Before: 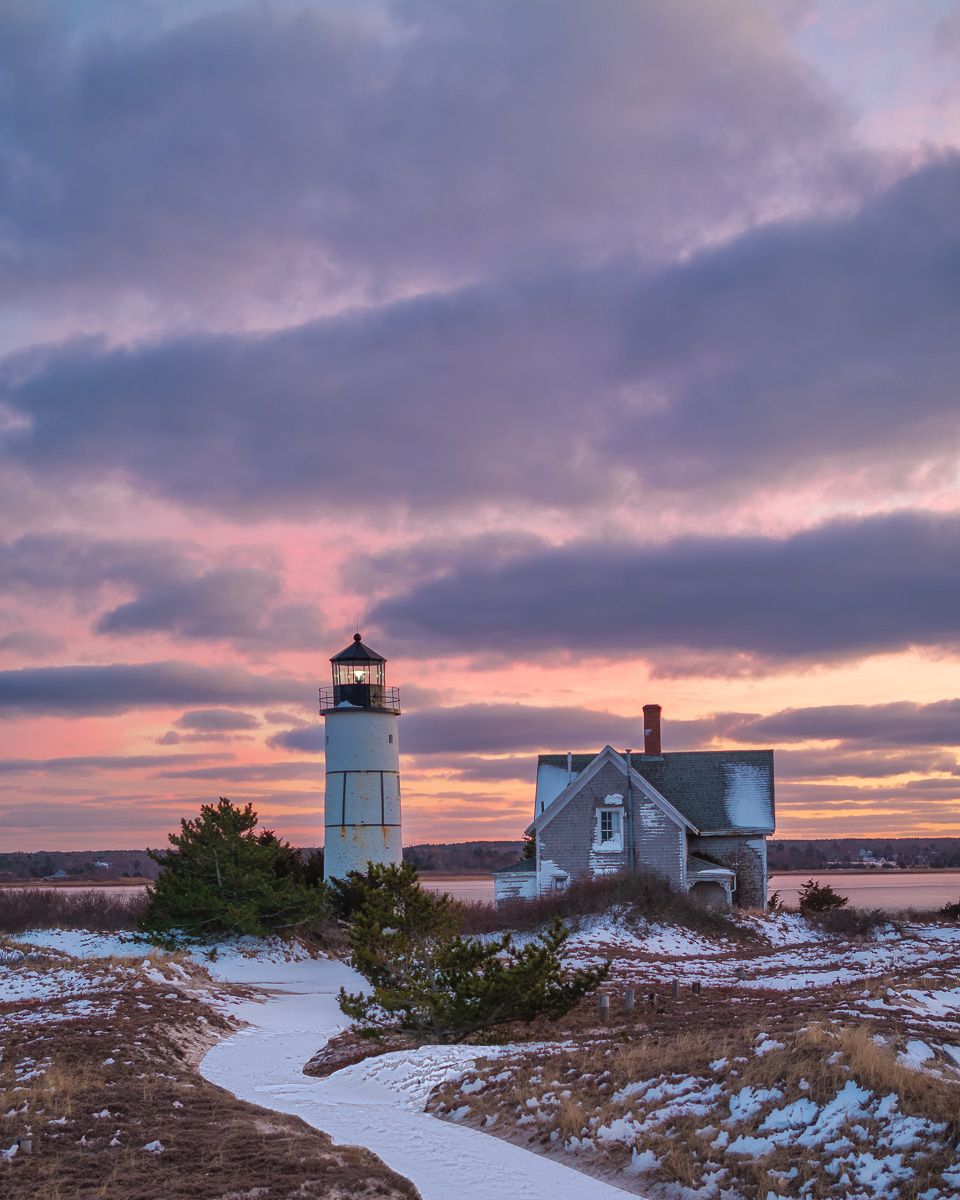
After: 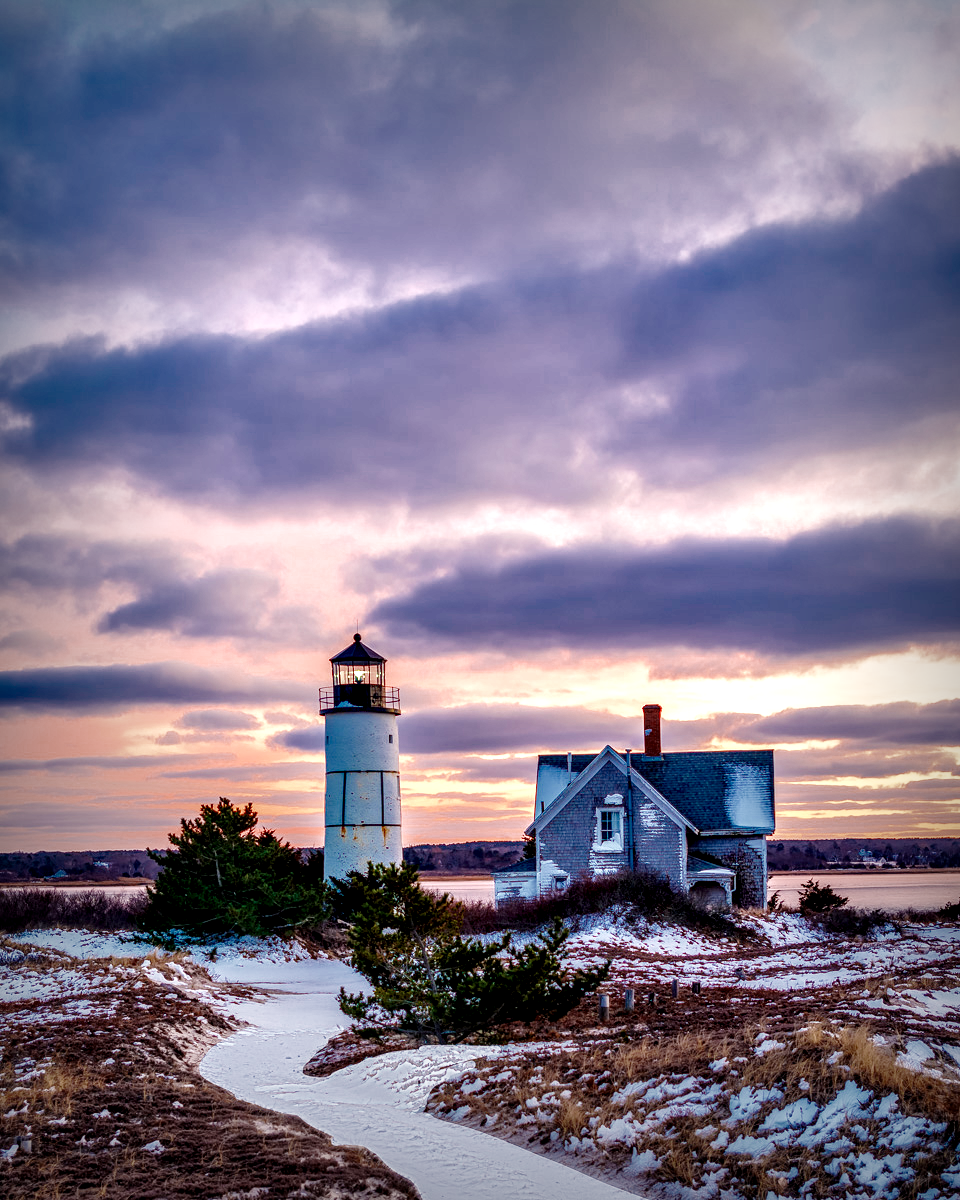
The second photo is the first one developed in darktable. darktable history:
color zones: curves: ch0 [(0, 0.5) (0.125, 0.4) (0.25, 0.5) (0.375, 0.4) (0.5, 0.4) (0.625, 0.35) (0.75, 0.35) (0.875, 0.5)]; ch1 [(0, 0.35) (0.125, 0.45) (0.25, 0.35) (0.375, 0.35) (0.5, 0.35) (0.625, 0.35) (0.75, 0.45) (0.875, 0.35)]; ch2 [(0, 0.6) (0.125, 0.5) (0.25, 0.5) (0.375, 0.6) (0.5, 0.6) (0.625, 0.5) (0.75, 0.5) (0.875, 0.5)]
base curve: curves: ch0 [(0, 0) (0.028, 0.03) (0.121, 0.232) (0.46, 0.748) (0.859, 0.968) (1, 1)], preserve colors none
white balance: red 0.988, blue 1.017
color balance rgb: shadows lift › chroma 3%, shadows lift › hue 240.84°, highlights gain › chroma 3%, highlights gain › hue 73.2°, global offset › luminance -0.5%, perceptual saturation grading › global saturation 20%, perceptual saturation grading › highlights -25%, perceptual saturation grading › shadows 50%, global vibrance 25.26%
local contrast: highlights 80%, shadows 57%, detail 175%, midtone range 0.602
vignetting: fall-off start 53.2%, brightness -0.594, saturation 0, automatic ratio true, width/height ratio 1.313, shape 0.22, unbound false
